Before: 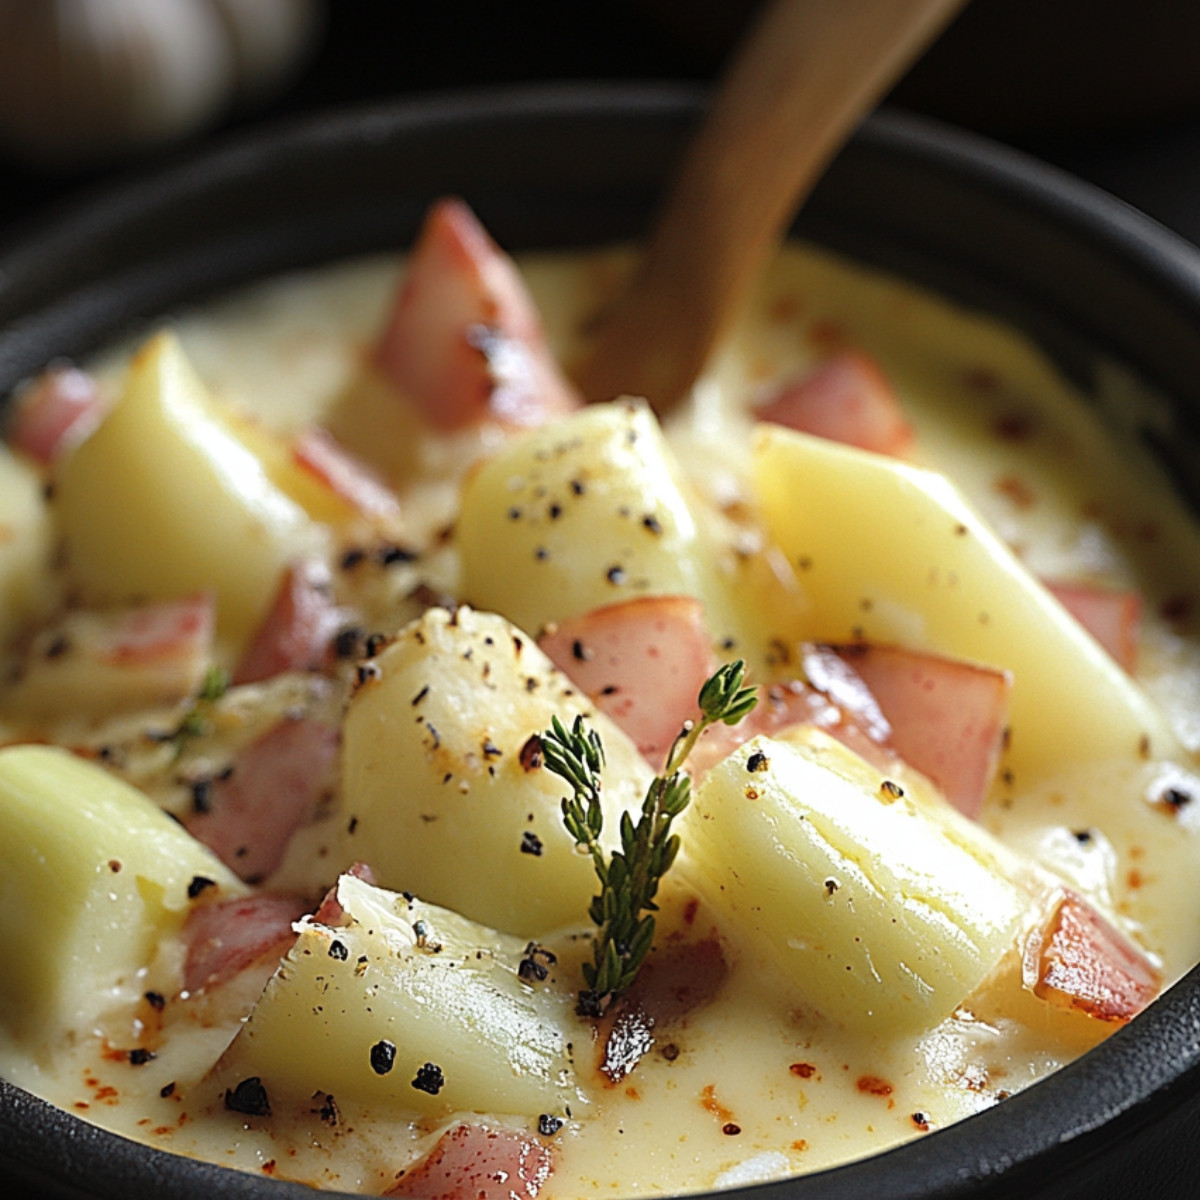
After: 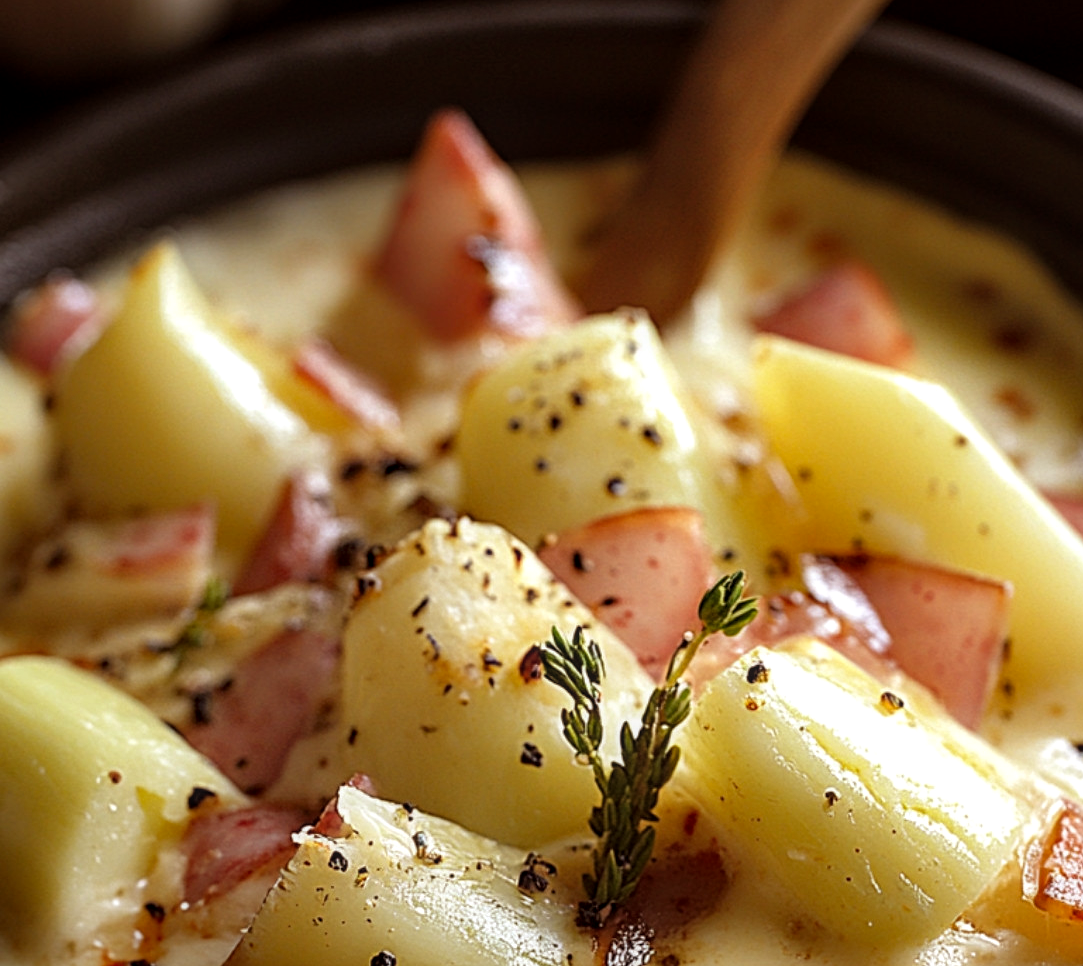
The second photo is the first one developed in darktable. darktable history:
rgb levels: mode RGB, independent channels, levels [[0, 0.5, 1], [0, 0.521, 1], [0, 0.536, 1]]
crop: top 7.49%, right 9.717%, bottom 11.943%
local contrast: on, module defaults
